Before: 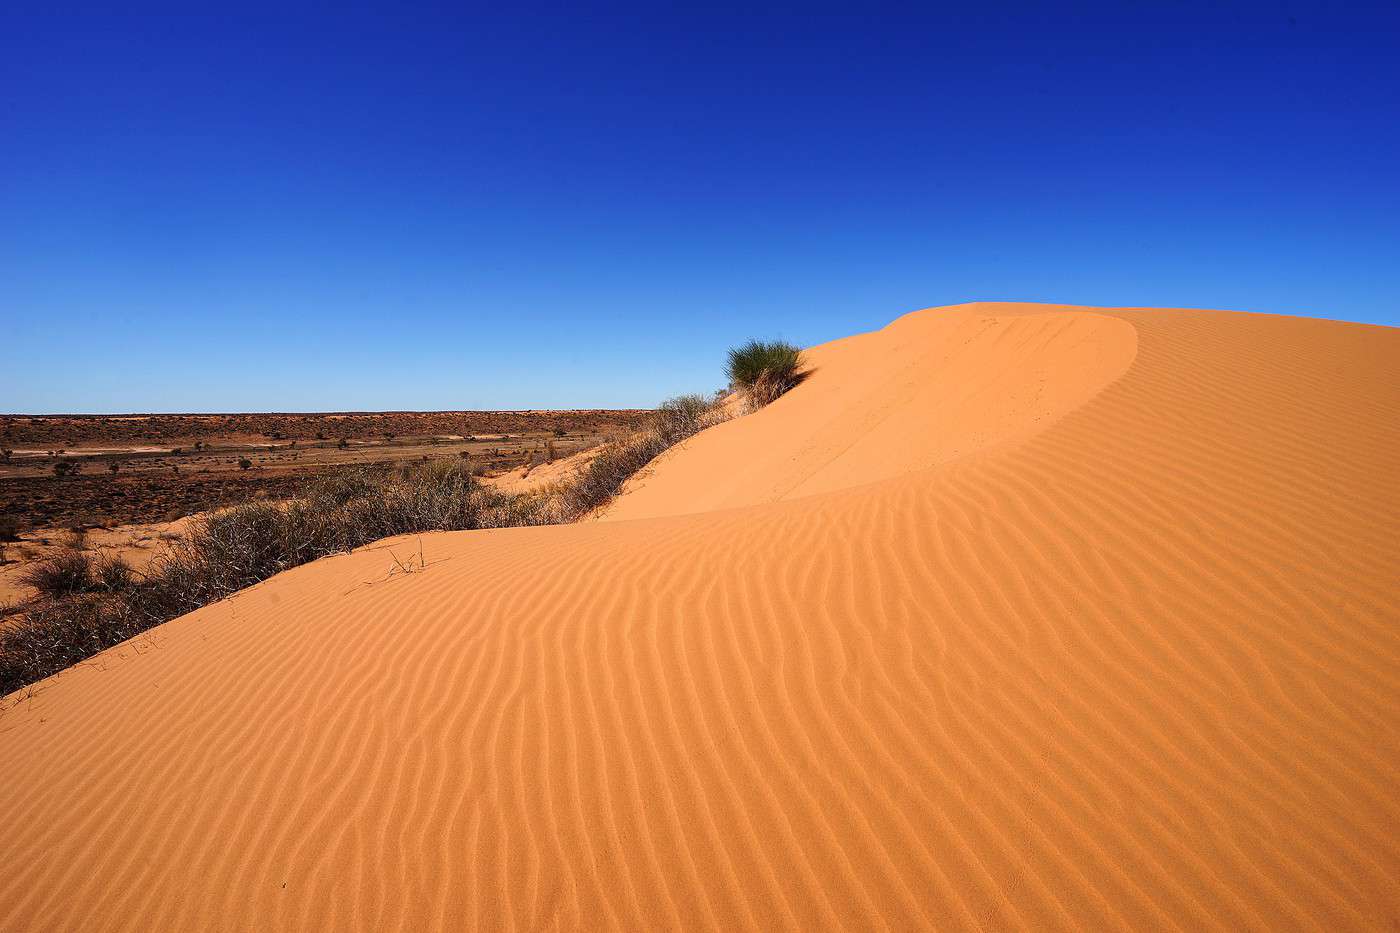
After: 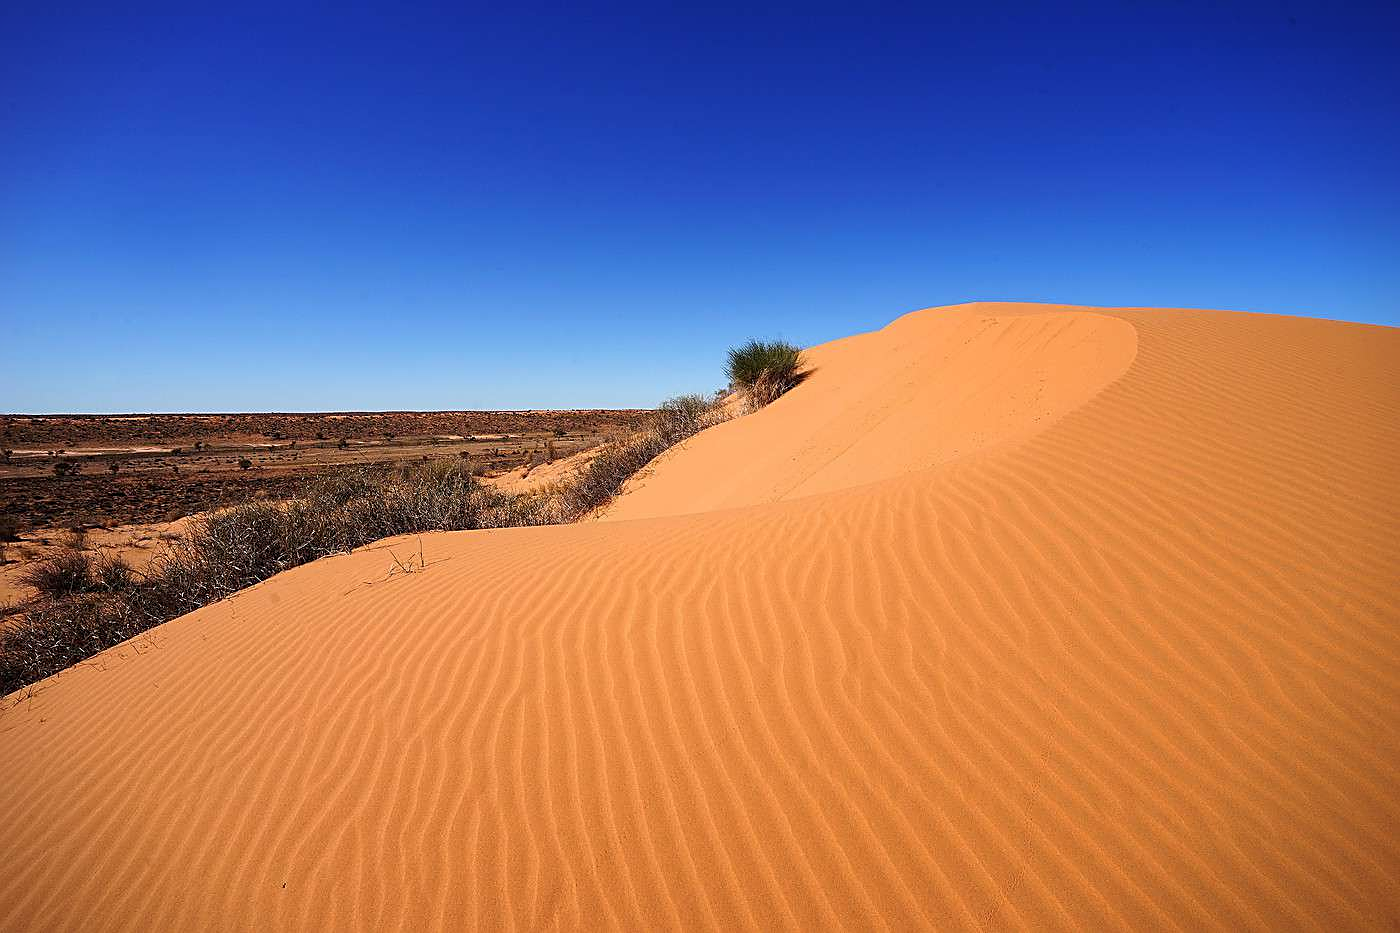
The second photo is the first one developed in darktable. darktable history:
sharpen: on, module defaults
vignetting: fall-off start 97.23%, saturation -0.024, center (-0.033, -0.042), width/height ratio 1.179, unbound false
